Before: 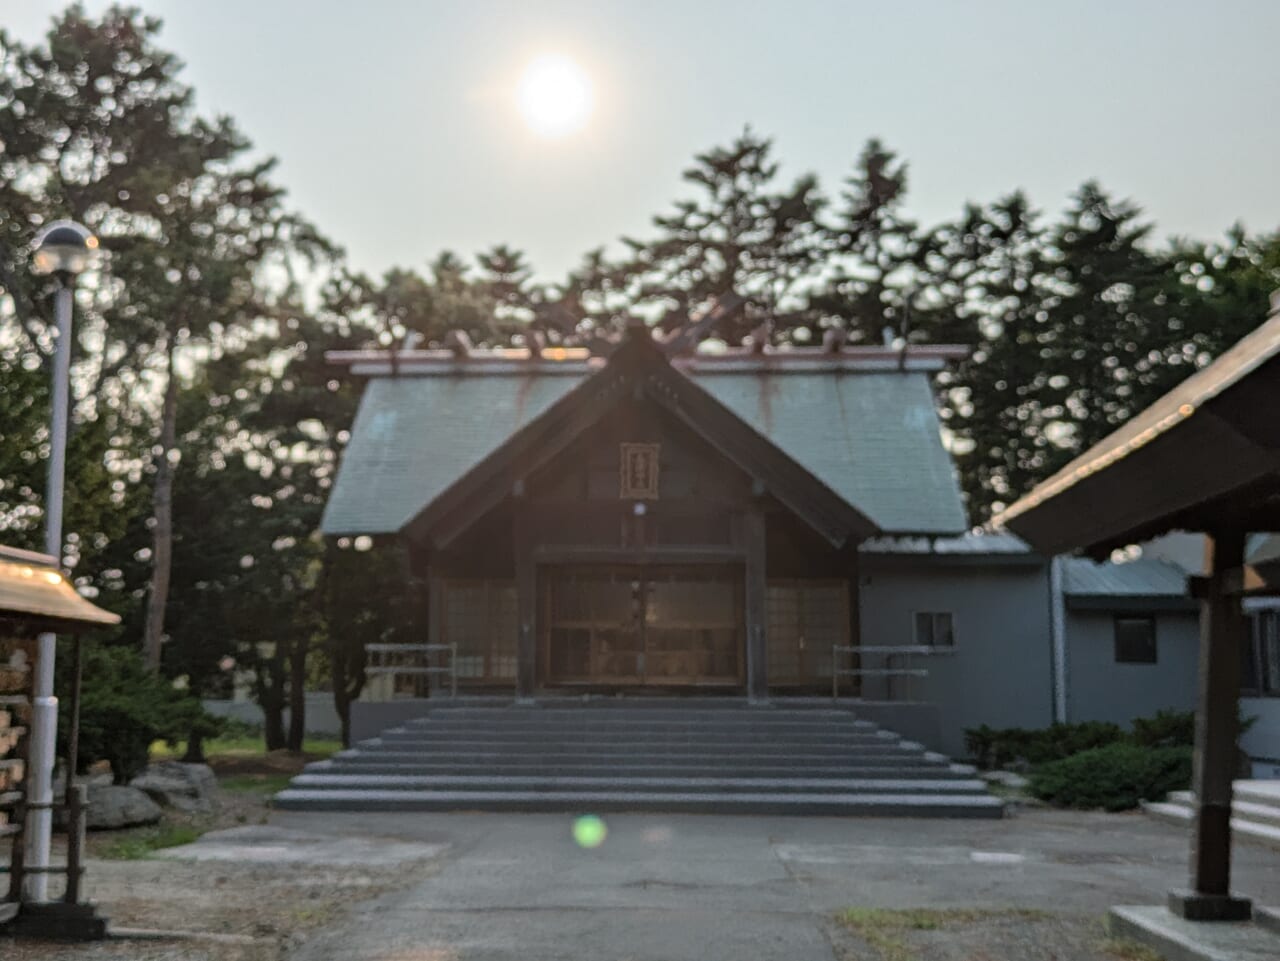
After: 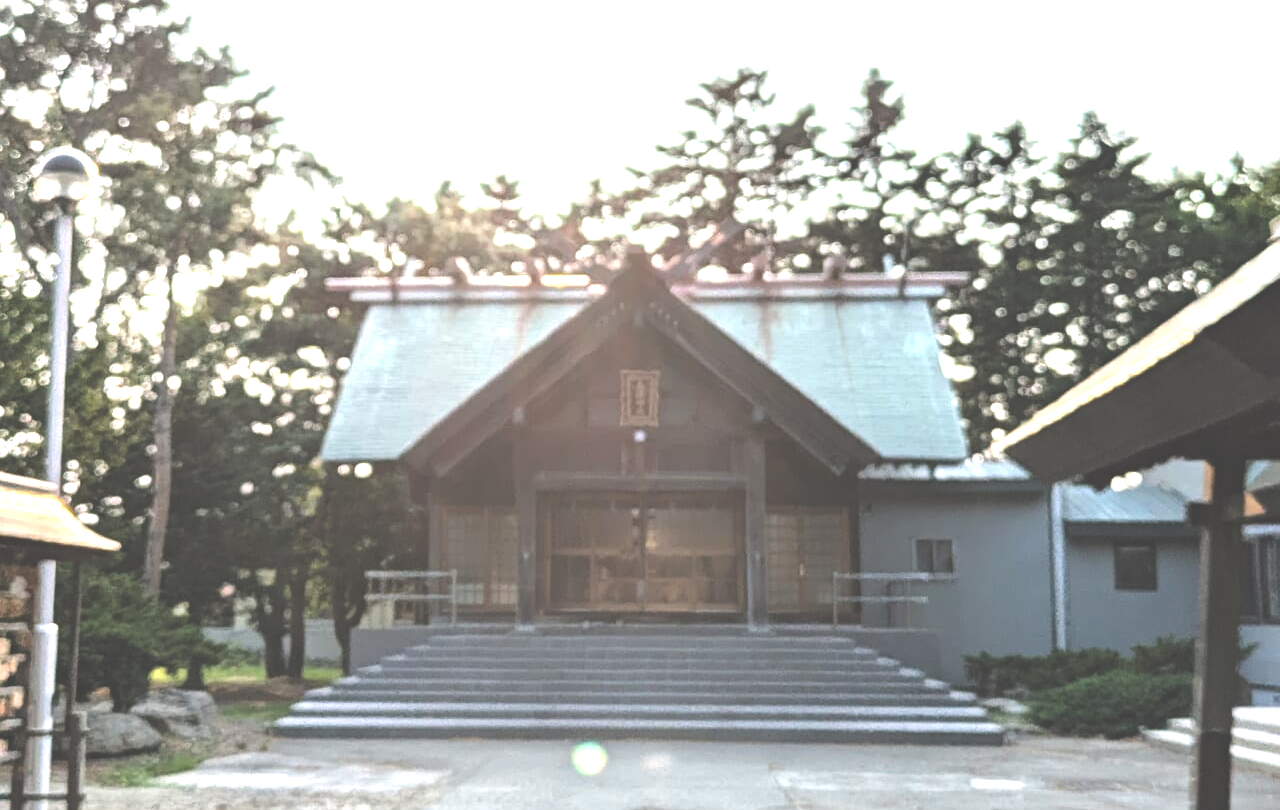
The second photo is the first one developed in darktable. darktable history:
crop: top 7.625%, bottom 8.027%
exposure: black level correction -0.023, exposure 1.397 EV, compensate highlight preservation false
tone equalizer: -8 EV -0.417 EV, -7 EV -0.389 EV, -6 EV -0.333 EV, -5 EV -0.222 EV, -3 EV 0.222 EV, -2 EV 0.333 EV, -1 EV 0.389 EV, +0 EV 0.417 EV, edges refinement/feathering 500, mask exposure compensation -1.57 EV, preserve details no
